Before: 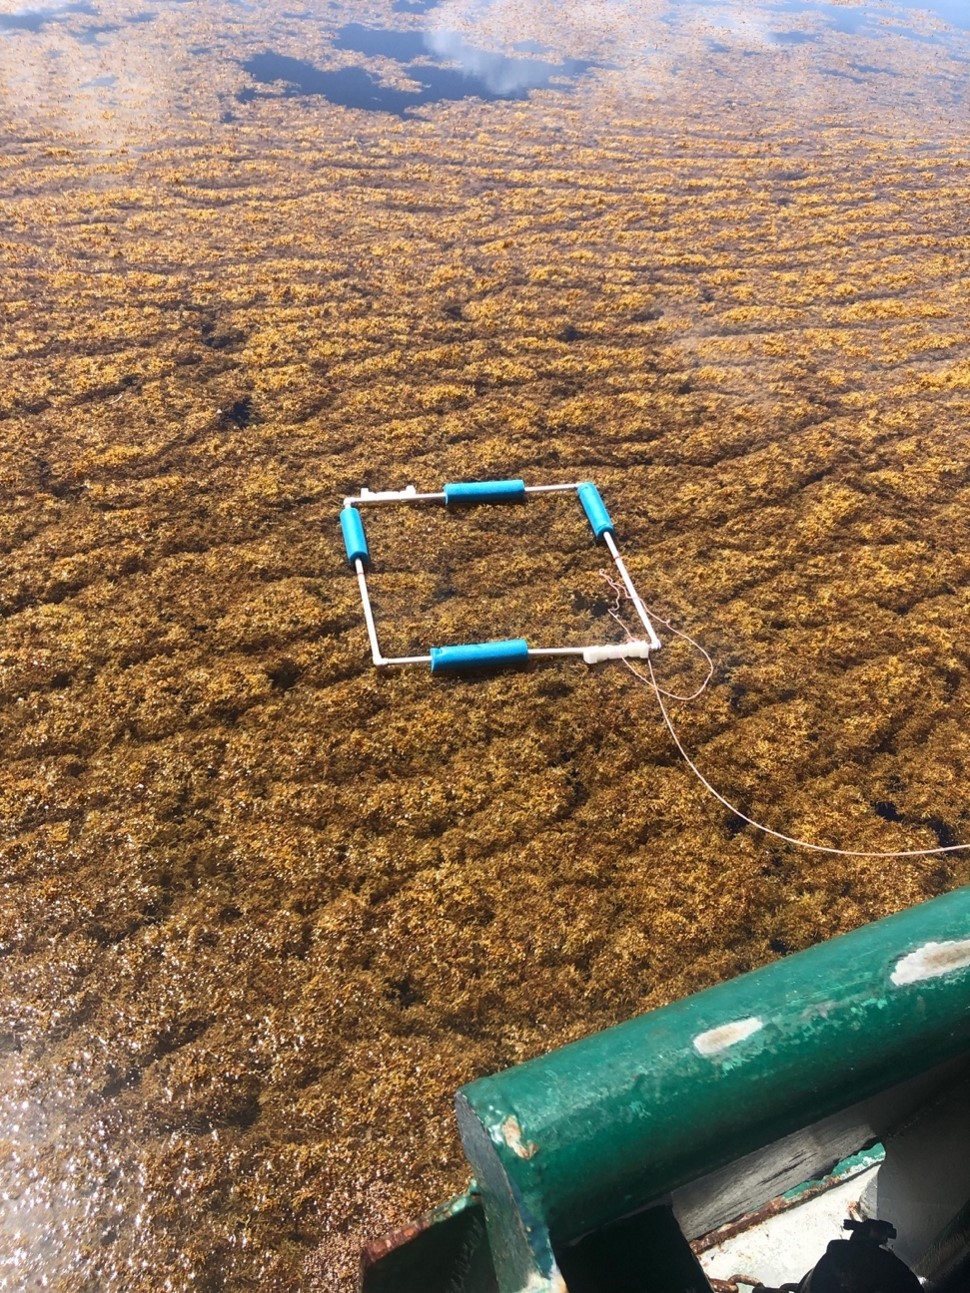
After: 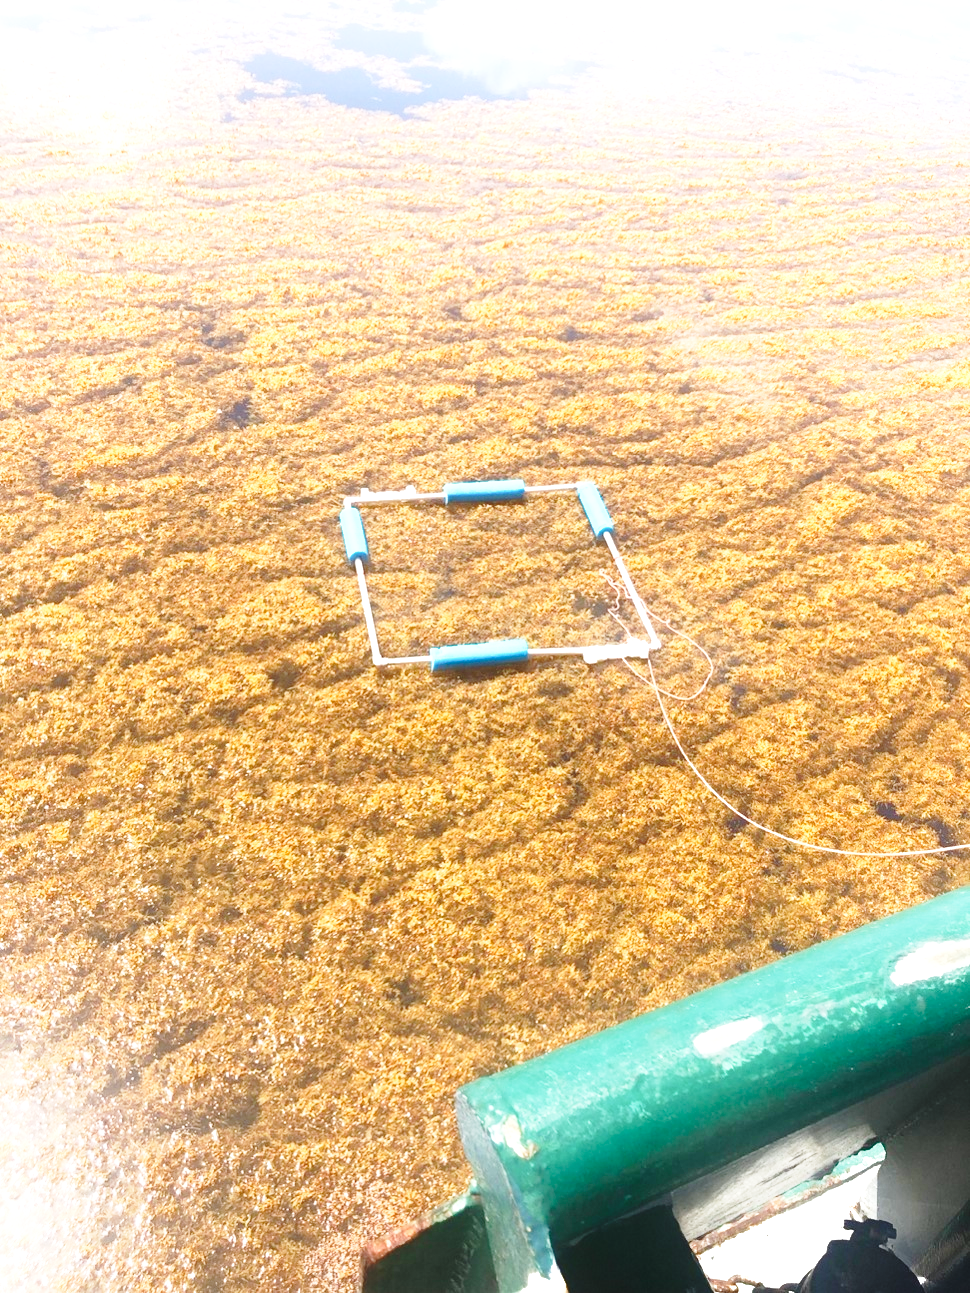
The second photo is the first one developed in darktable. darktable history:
base curve: curves: ch0 [(0, 0) (0.028, 0.03) (0.121, 0.232) (0.46, 0.748) (0.859, 0.968) (1, 1)], preserve colors none
exposure: black level correction 0, exposure 1.199 EV, compensate highlight preservation false
contrast equalizer: y [[0.6 ×6], [0.55 ×6], [0 ×6], [0 ×6], [0 ×6]], mix -0.993
